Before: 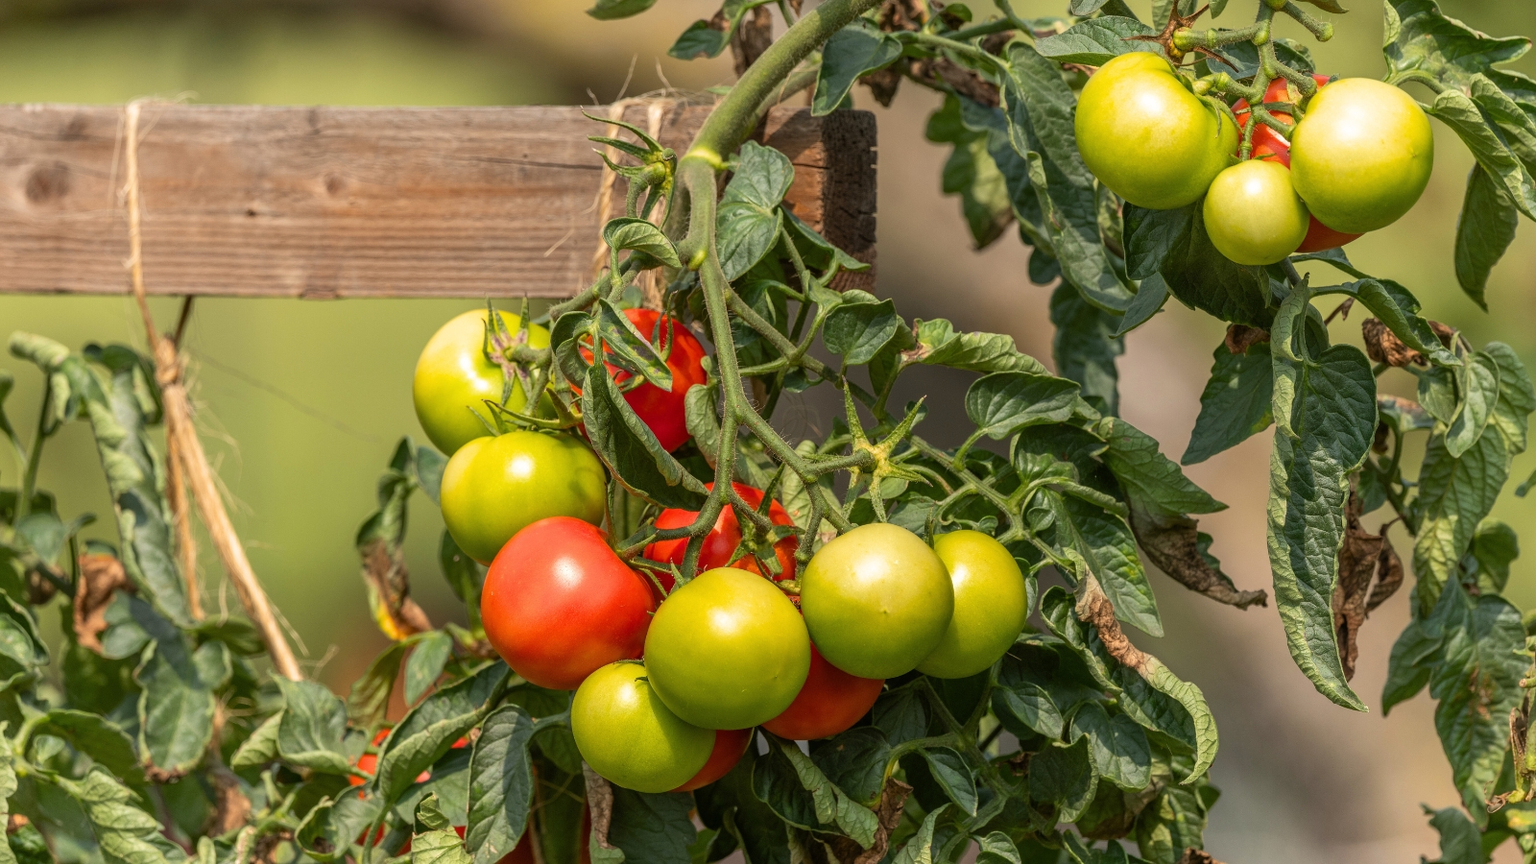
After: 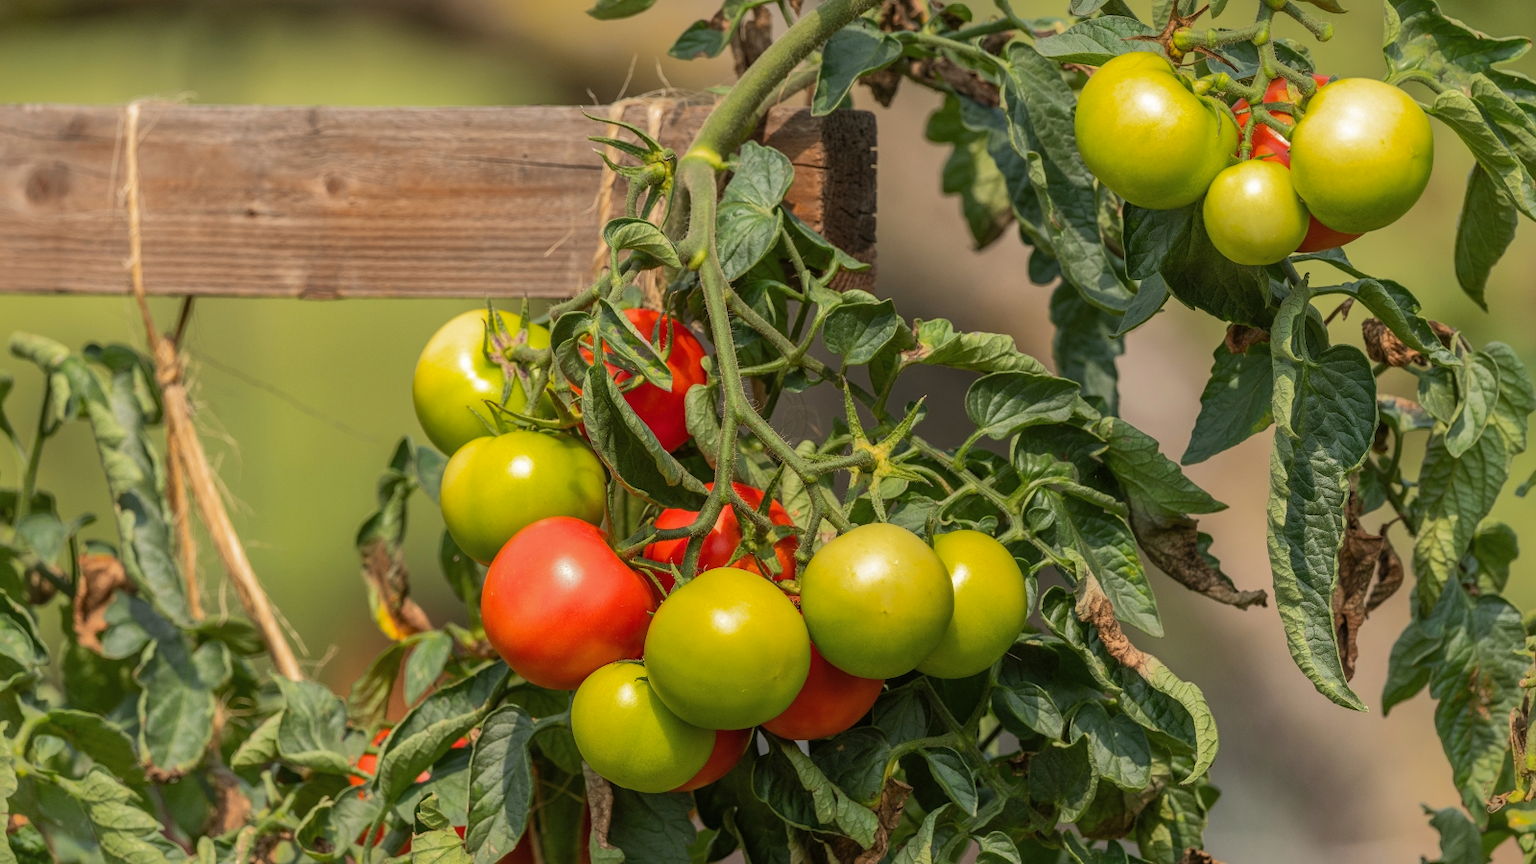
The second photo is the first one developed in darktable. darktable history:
shadows and highlights: shadows 25.64, highlights -70.01
